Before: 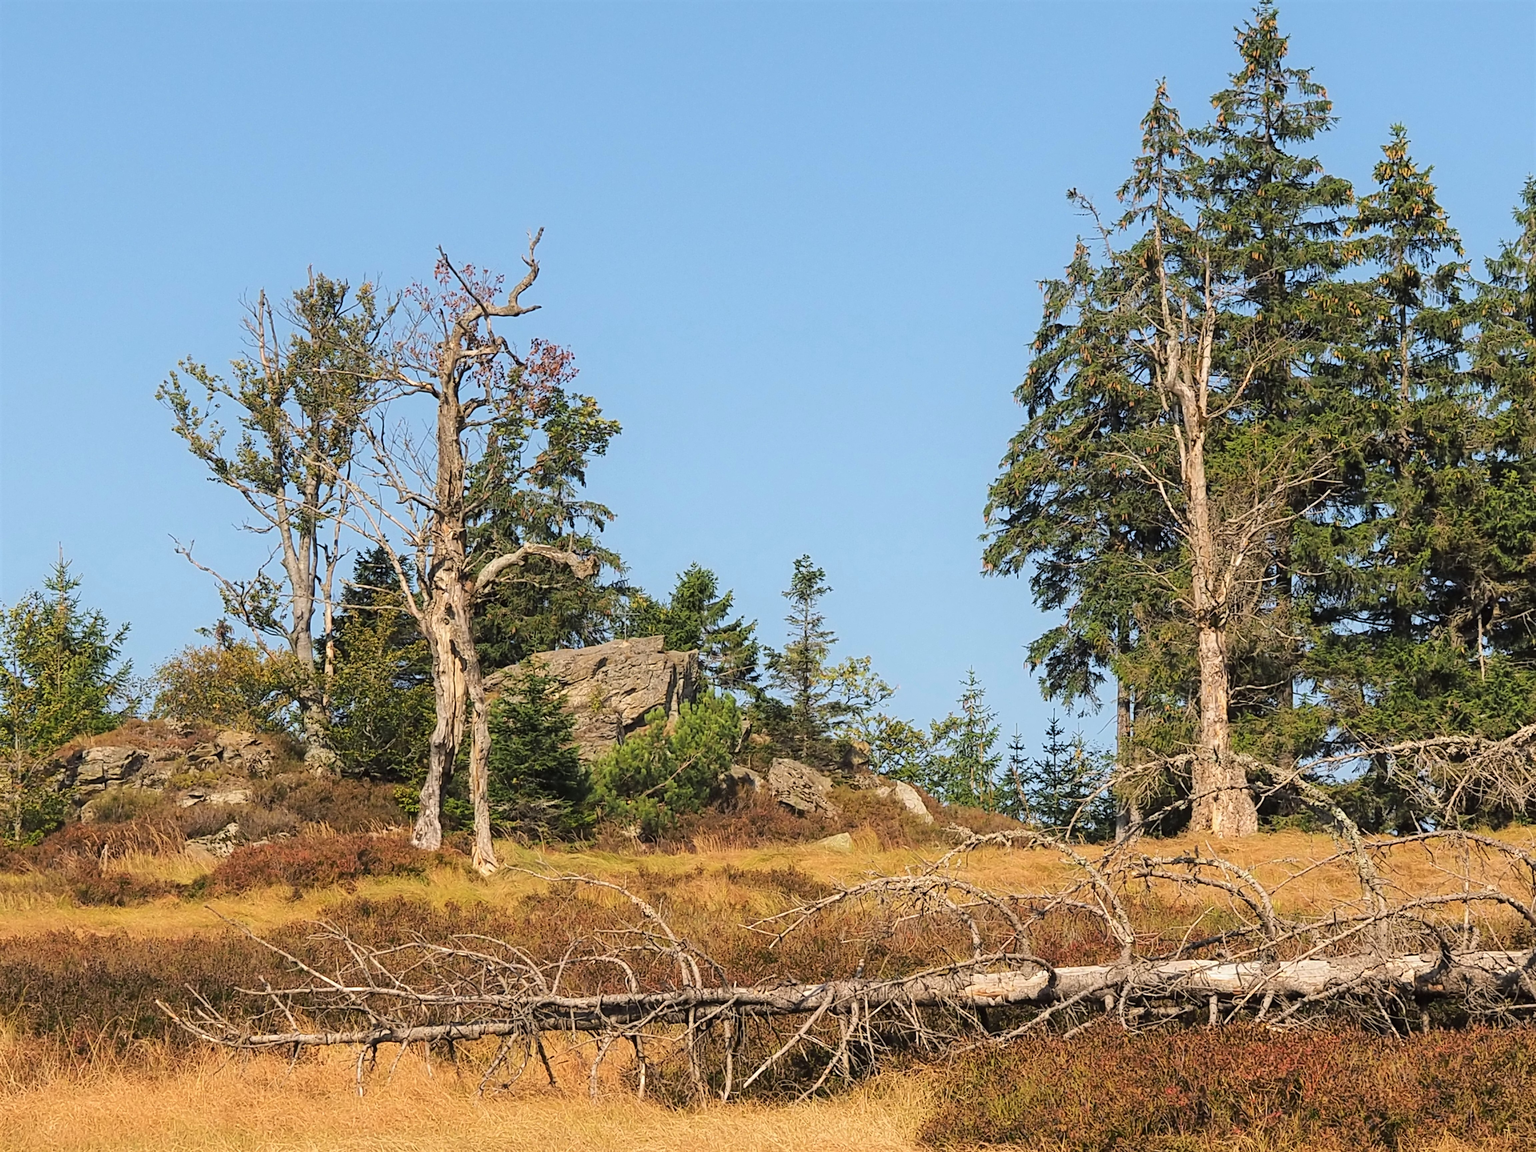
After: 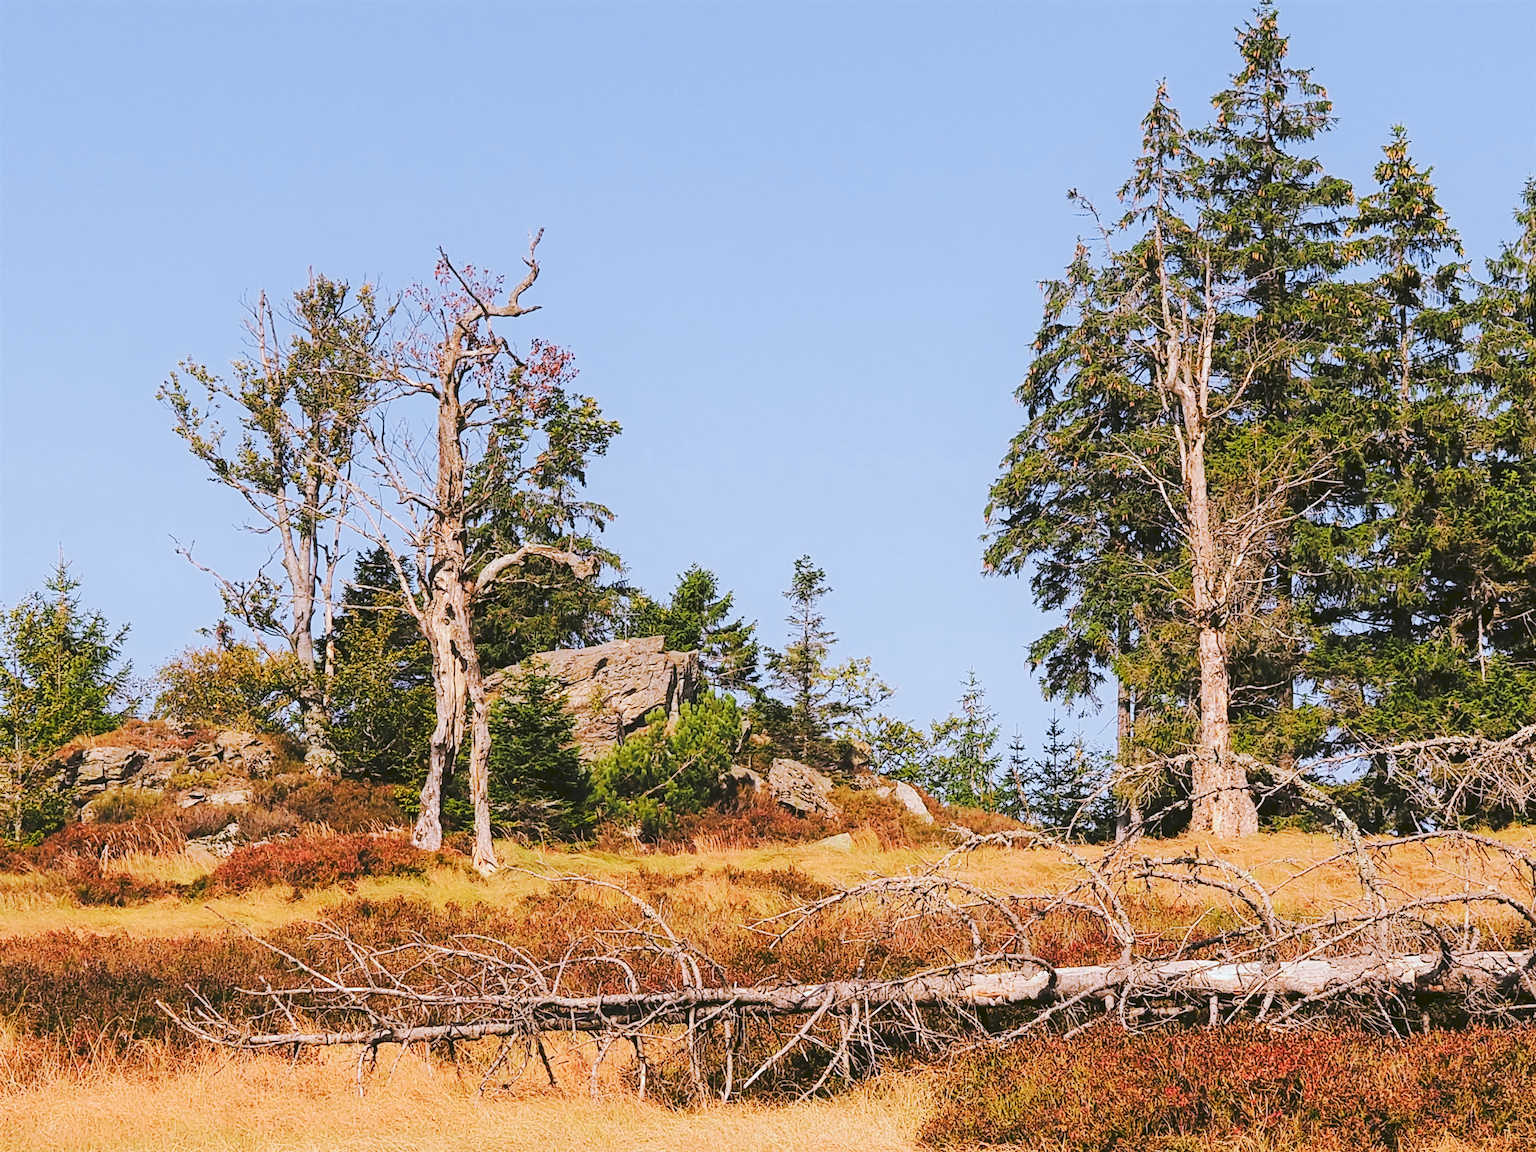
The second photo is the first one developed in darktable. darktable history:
tone curve: curves: ch0 [(0, 0) (0.003, 0.062) (0.011, 0.07) (0.025, 0.083) (0.044, 0.094) (0.069, 0.105) (0.1, 0.117) (0.136, 0.136) (0.177, 0.164) (0.224, 0.201) (0.277, 0.256) (0.335, 0.335) (0.399, 0.424) (0.468, 0.529) (0.543, 0.641) (0.623, 0.725) (0.709, 0.787) (0.801, 0.849) (0.898, 0.917) (1, 1)], preserve colors none
color look up table: target L [91.26, 92.22, 86.76, 83.76, 84.01, 72.63, 62.45, 62.84, 51.55, 53.57, 45.81, 33.4, 15.84, 200.43, 89.46, 76.17, 75.2, 55.7, 58.67, 62.24, 55.54, 48.85, 30.57, 31.72, 29.94, 25.39, 22.91, 6.591, 82.42, 84.3, 70.67, 68.17, 68.04, 60.71, 68.11, 57.44, 53.6, 46.26, 38.33, 35.61, 36.38, 35.21, 11.38, 2.757, 86.61, 57.66, 56.44, 37.69, 4.498], target a [-31.51, -12.47, -13.81, -56.26, -27.48, -23.98, -45.56, -35.33, -14.91, -2.971, -13.35, -27.7, -23.13, 0, 2.741, 32.63, 7.742, 57.6, 34.1, 34.29, 27.43, 66.01, 43.32, 11.43, 6.856, 34.37, 39.89, 18.12, 7.534, 25.28, 8.753, 33.37, 32.76, 62.81, 61.92, 80.16, 14.22, 7.881, 48.07, 46.93, 35.1, 52.01, 21.6, 0.294, -22.66, -19.92, 2.556, -8.204, -10.34], target b [80.6, 63.43, 8.134, 15.05, -12.27, 45.63, 52.28, 19.84, 42.53, 26.04, 0.461, 38.61, 26.37, 0, -8.428, -10.89, 71.34, 21.13, -1.99, 24.82, 50.26, 51.04, 36.49, 49.87, 14.66, 42.56, 12.15, 10.43, -24.7, -23.85, -13.2, -48.7, -35.58, -25.96, -50.03, -43.07, -22.73, -69.51, 3.59, -17.8, -88.9, -66.03, -42.43, -17.49, -18.66, -42.55, -44.09, -21.99, 6.815], num patches 49
